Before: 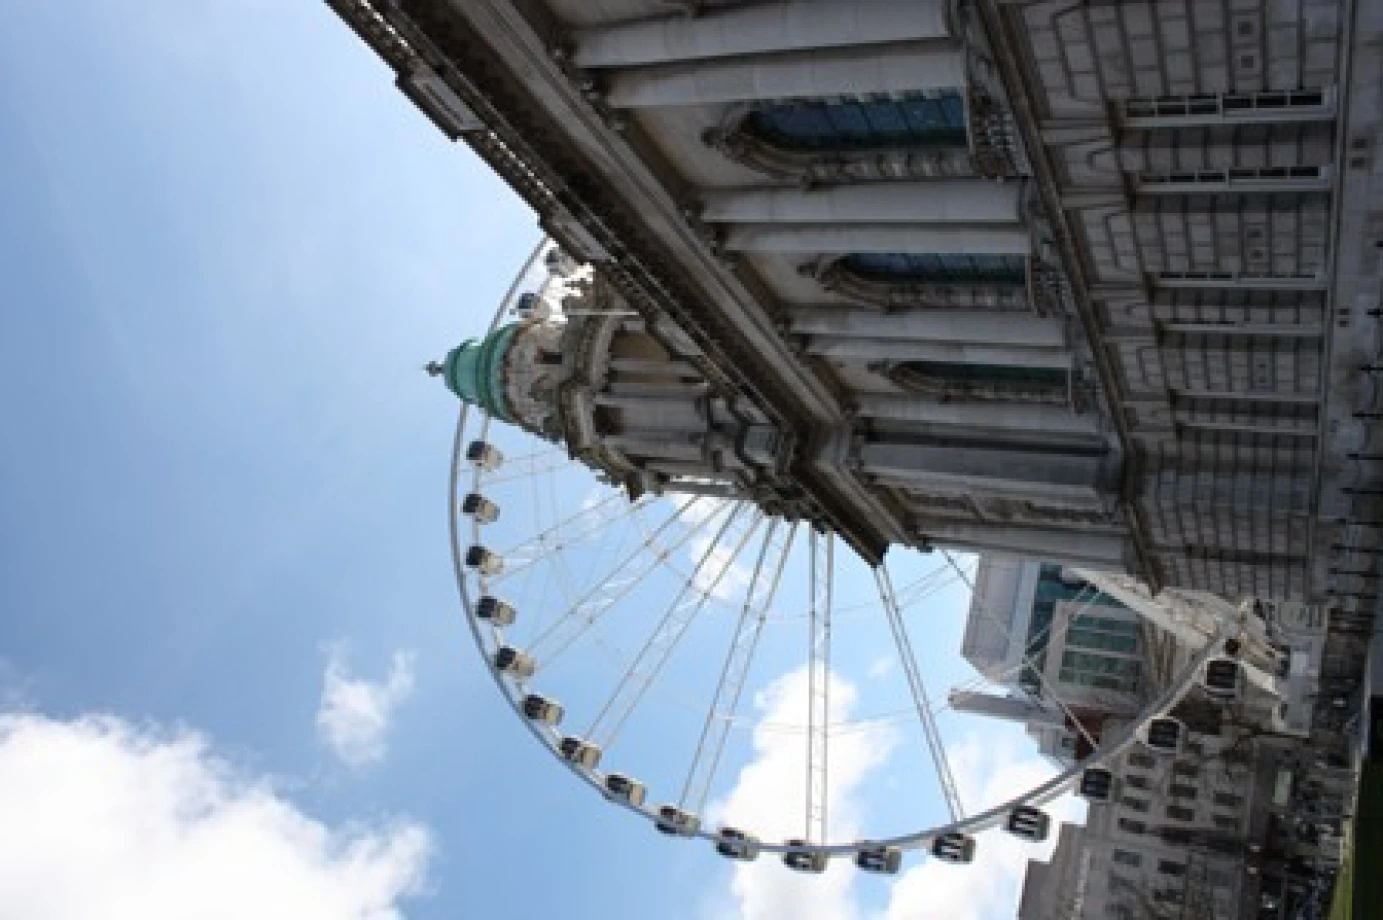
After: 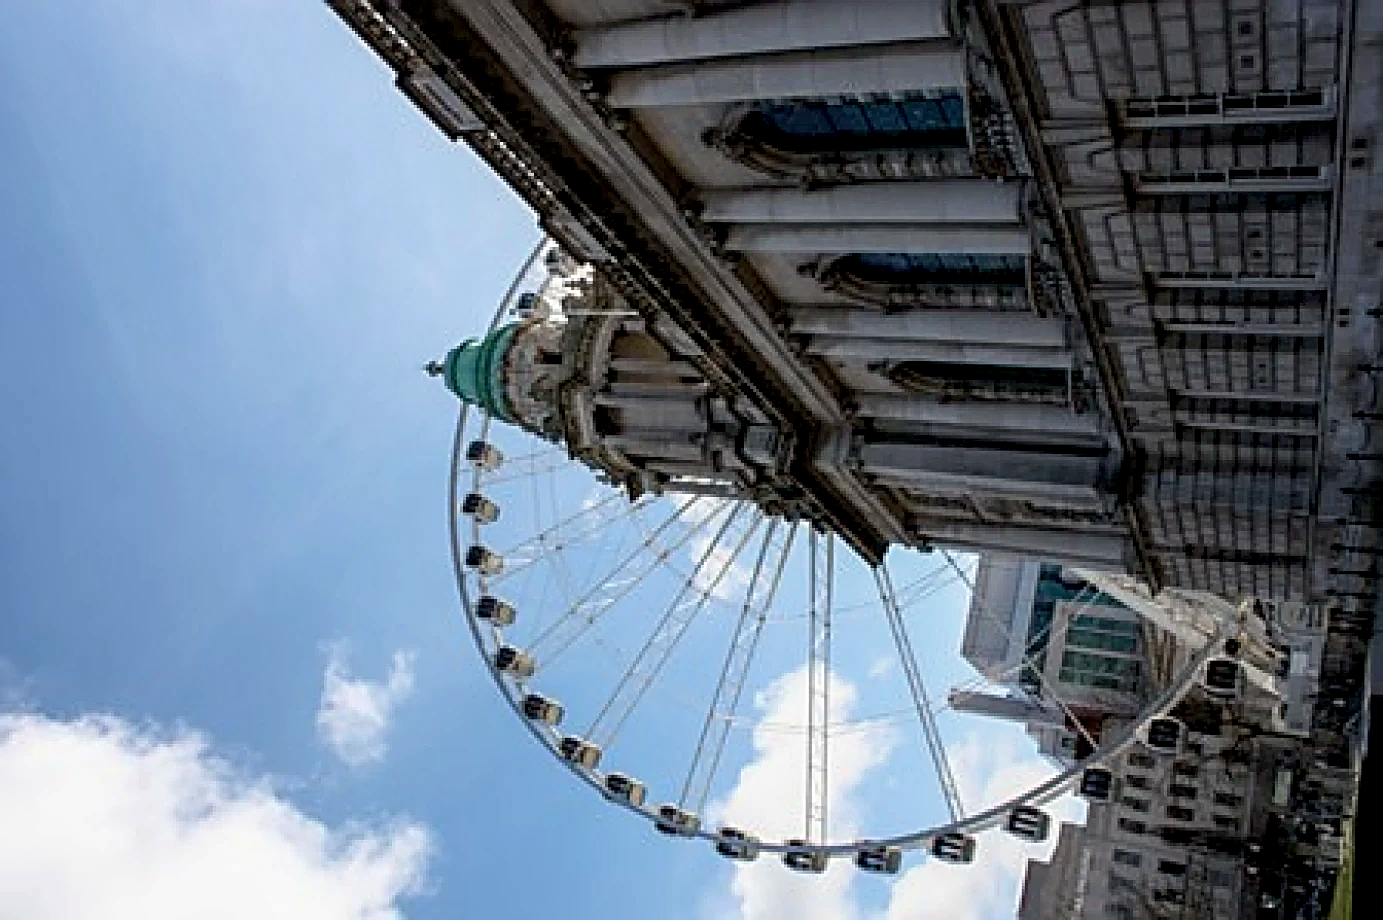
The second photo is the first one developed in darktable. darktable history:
exposure: black level correction 0.009, exposure -0.167 EV, compensate exposure bias true, compensate highlight preservation false
local contrast: on, module defaults
velvia: on, module defaults
sharpen: radius 3.062, amount 0.761
